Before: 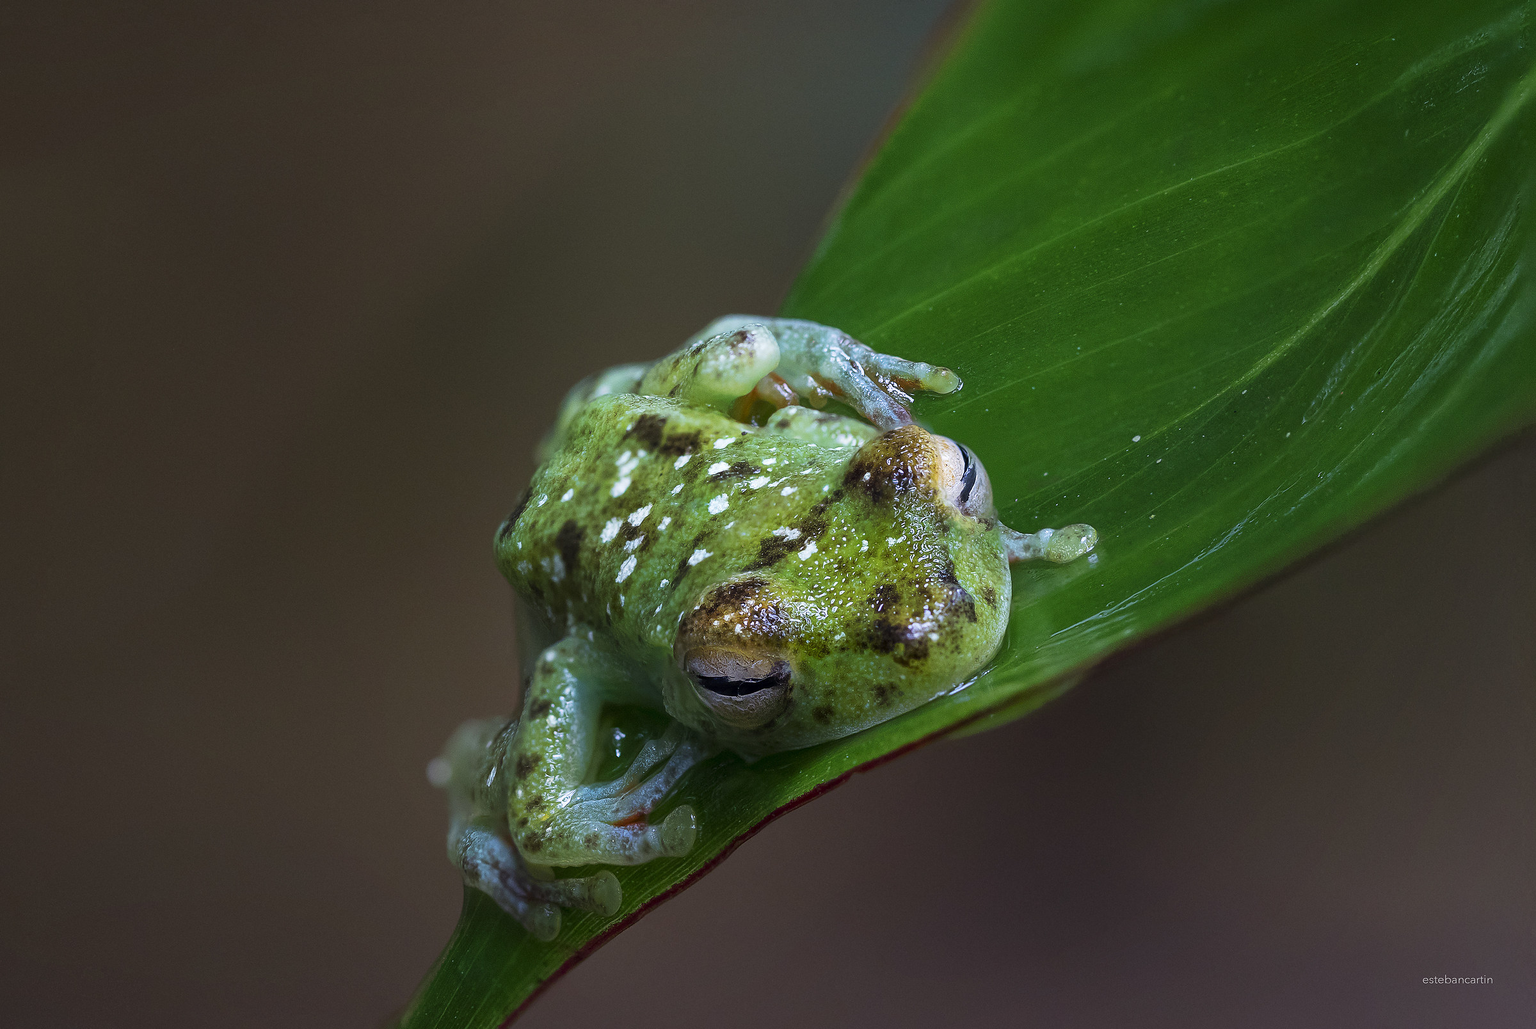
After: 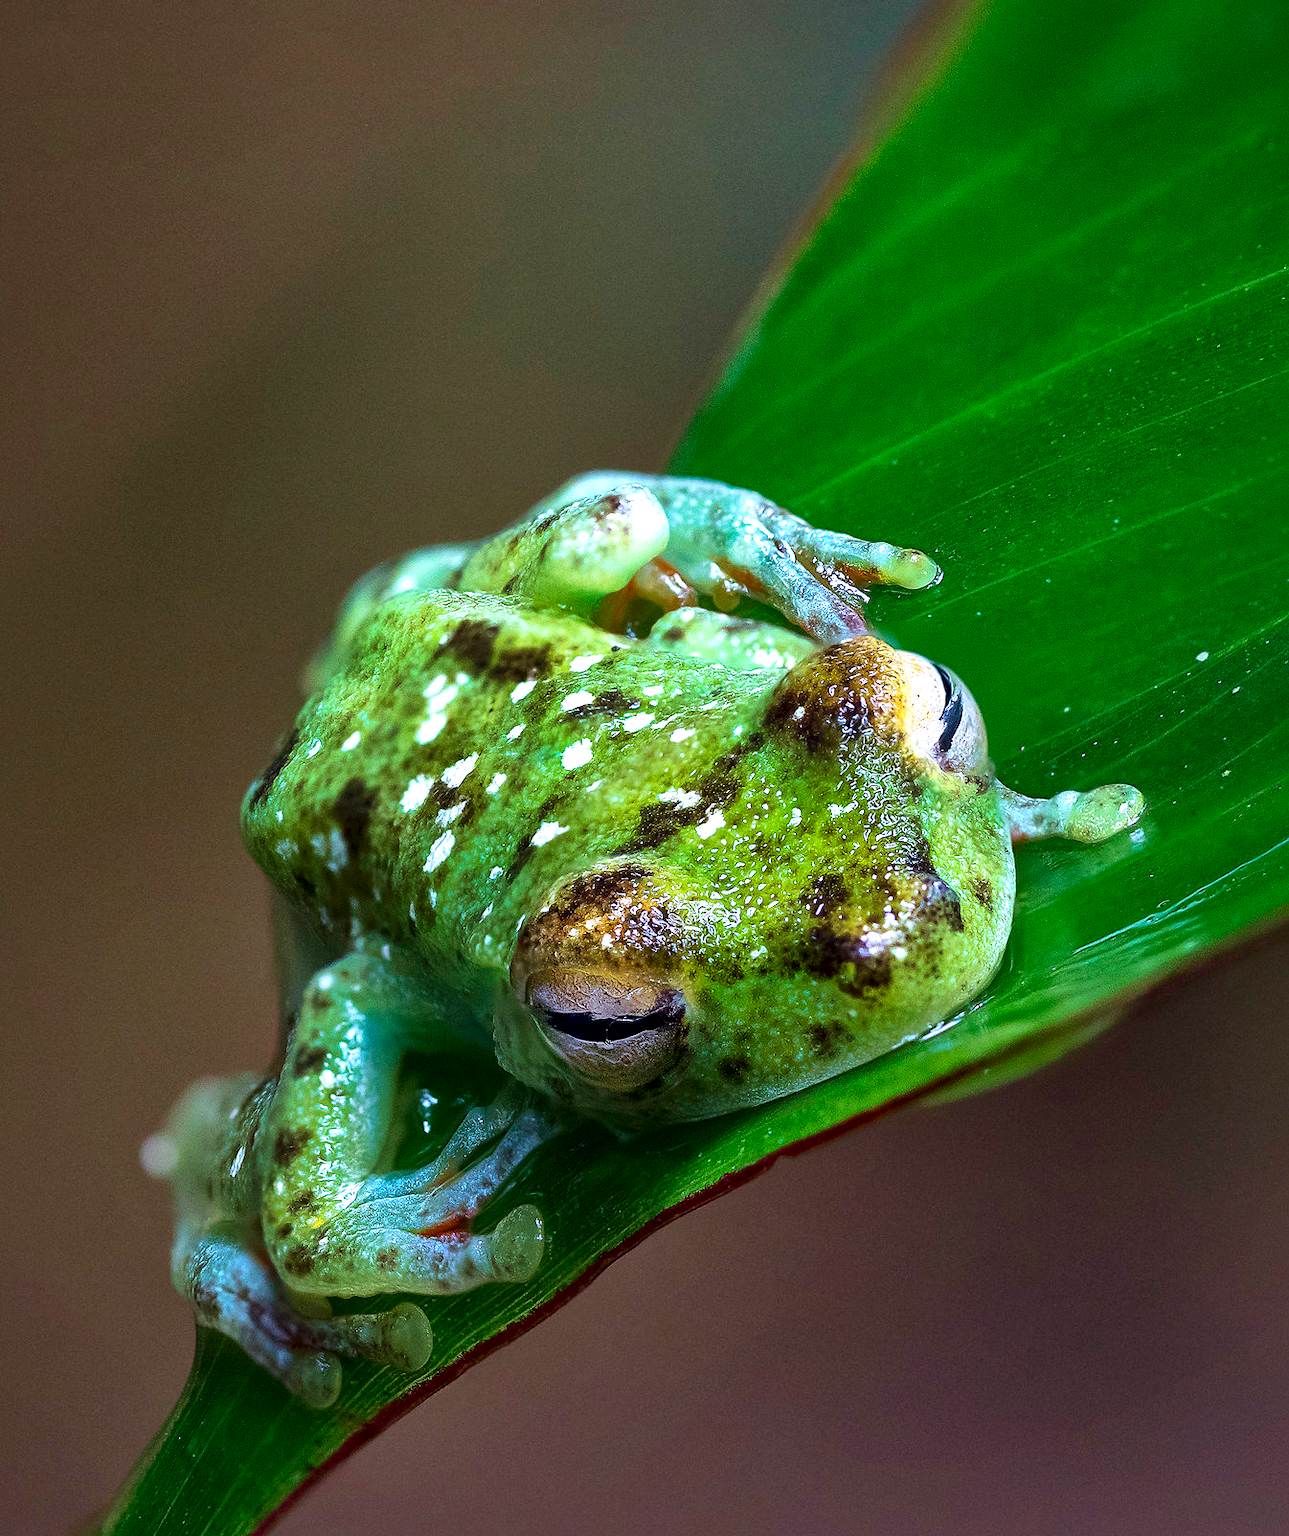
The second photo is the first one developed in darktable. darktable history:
local contrast: mode bilateral grid, contrast 25, coarseness 60, detail 151%, midtone range 0.2
crop: left 21.674%, right 22.086%
contrast brightness saturation: contrast 0.04, saturation 0.16
exposure: exposure 0.657 EV, compensate highlight preservation false
velvia: on, module defaults
